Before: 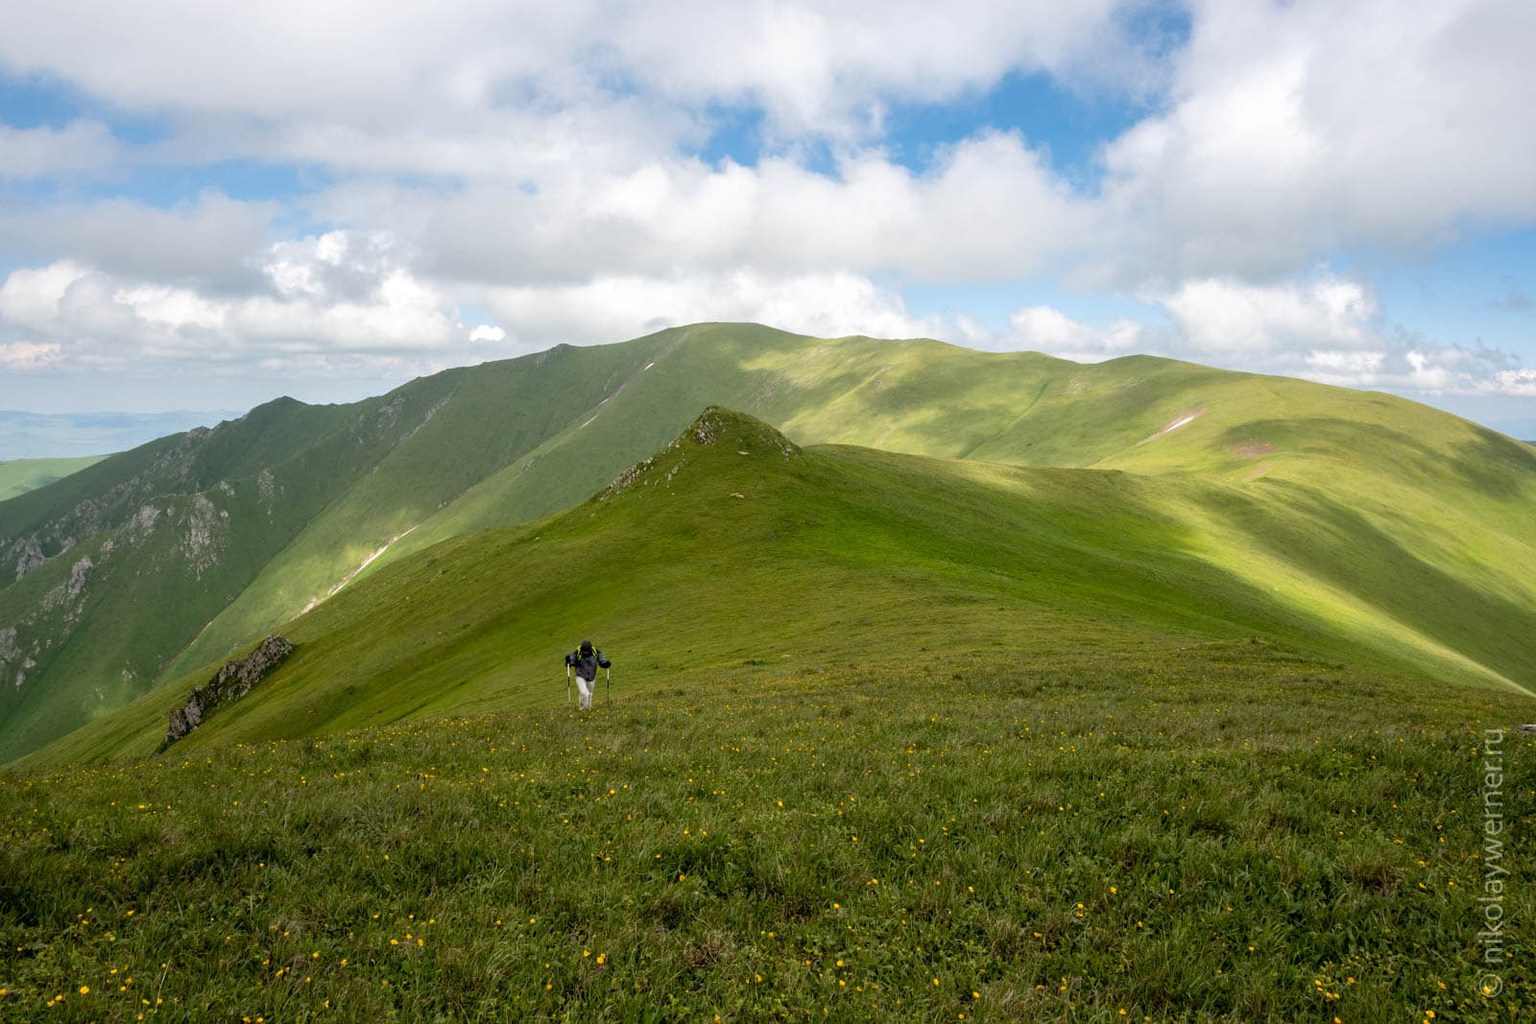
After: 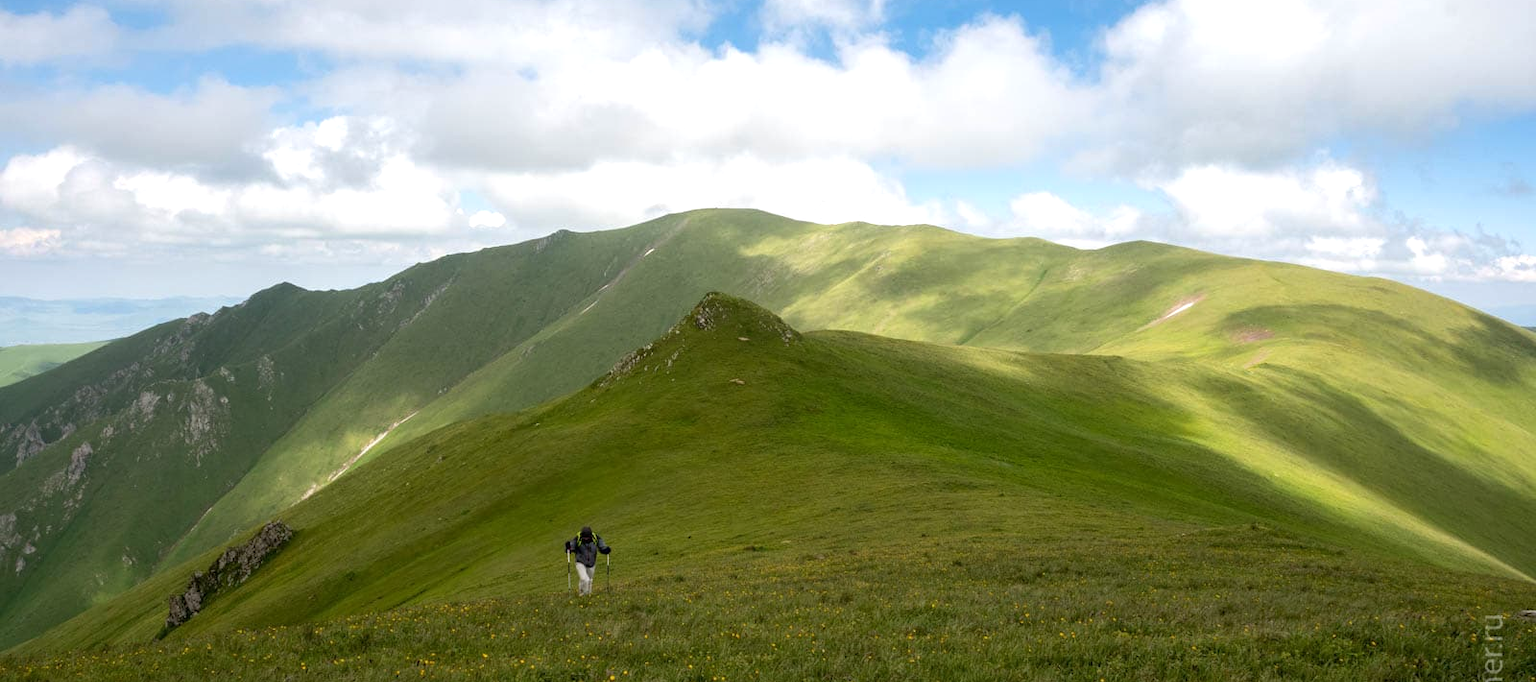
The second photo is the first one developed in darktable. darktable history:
crop: top 11.166%, bottom 22.168%
tone equalizer: -8 EV -0.001 EV, -7 EV 0.001 EV, -6 EV -0.002 EV, -5 EV -0.003 EV, -4 EV -0.062 EV, -3 EV -0.222 EV, -2 EV -0.267 EV, -1 EV 0.105 EV, +0 EV 0.303 EV
